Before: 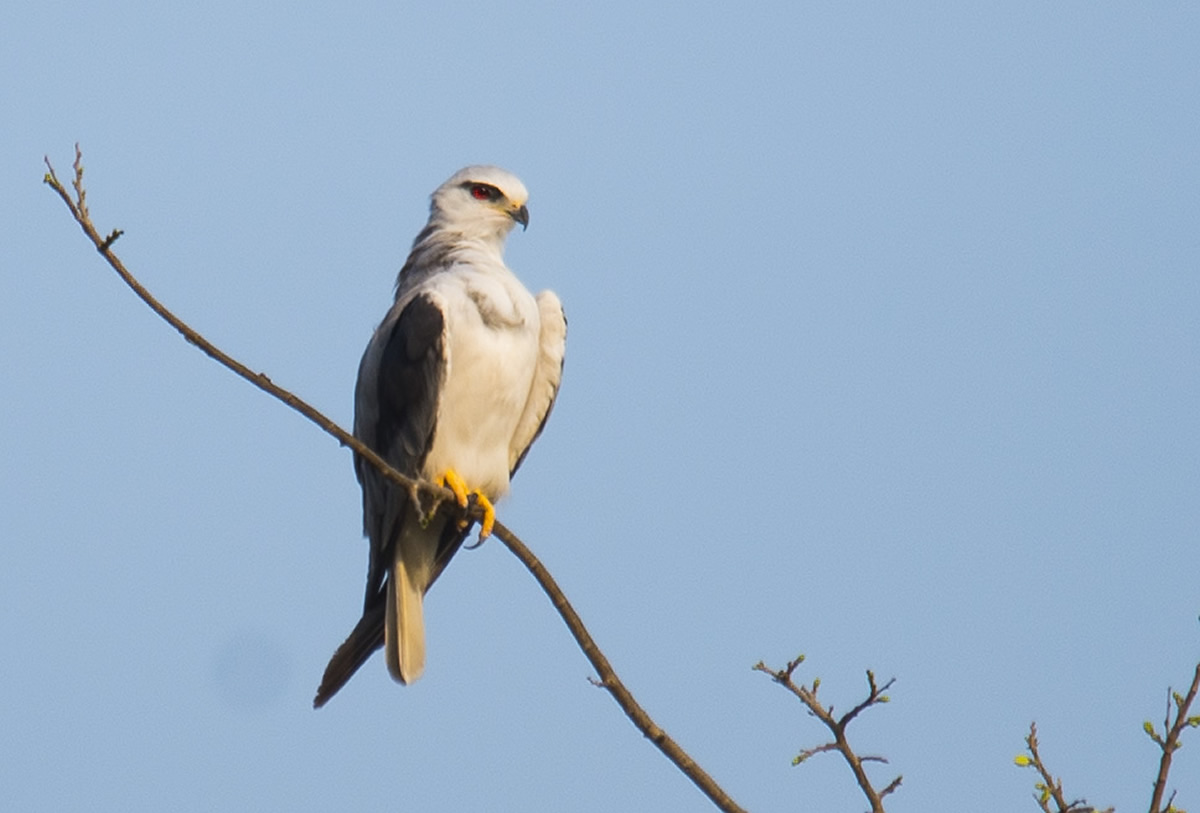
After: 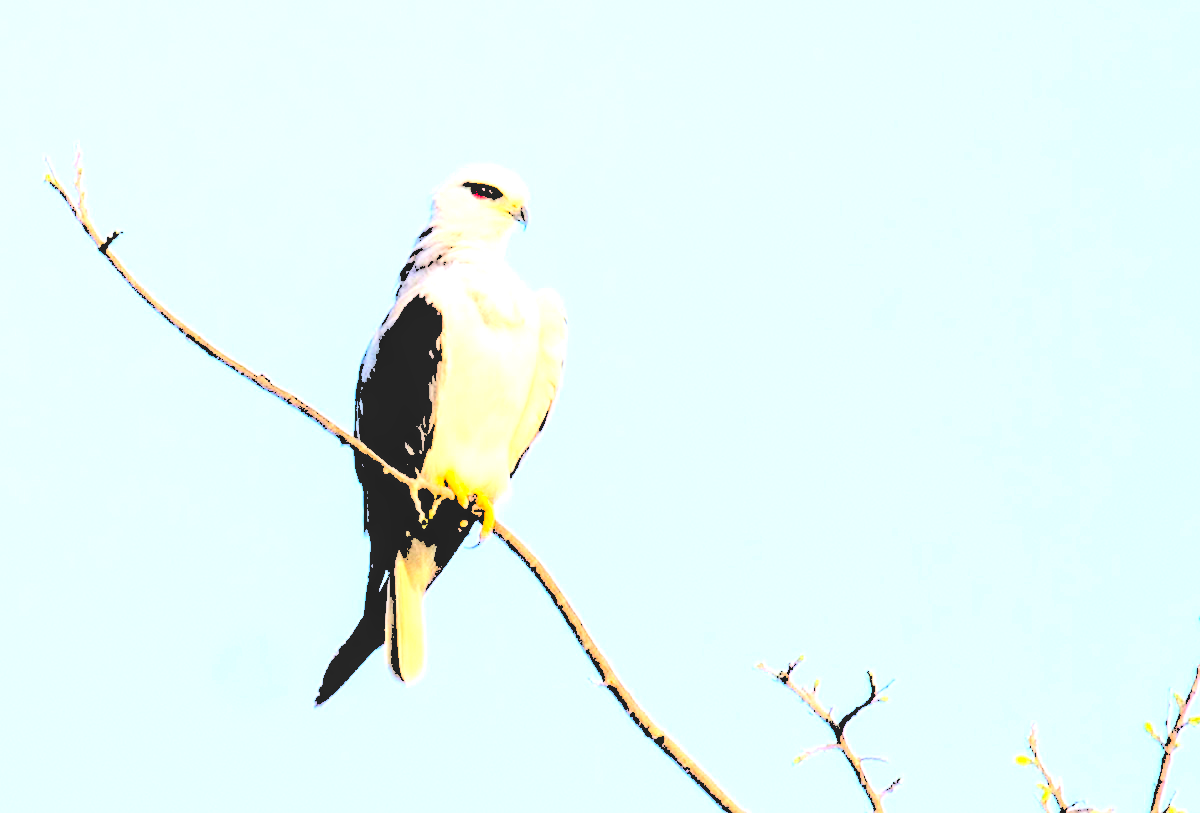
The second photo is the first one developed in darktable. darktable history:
local contrast: on, module defaults
color balance: contrast 10%
levels: levels [0.246, 0.246, 0.506]
